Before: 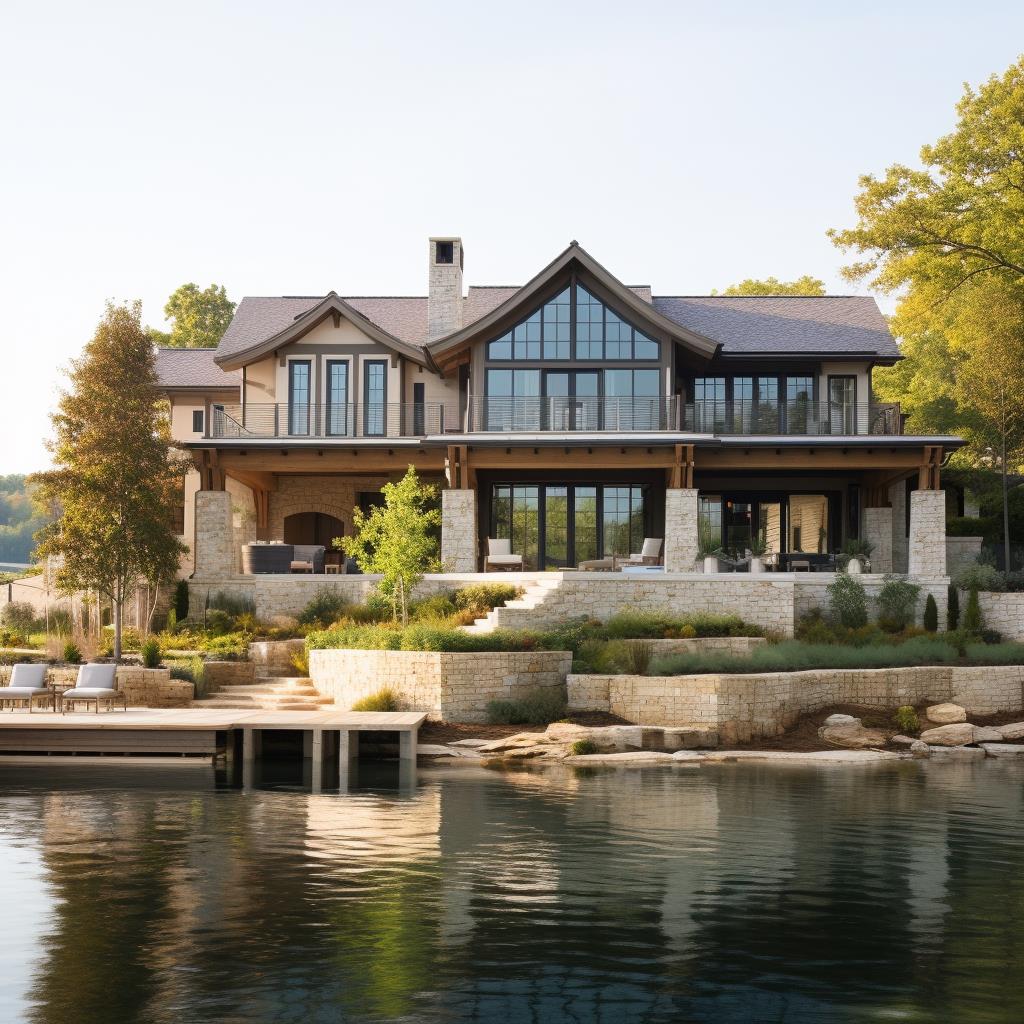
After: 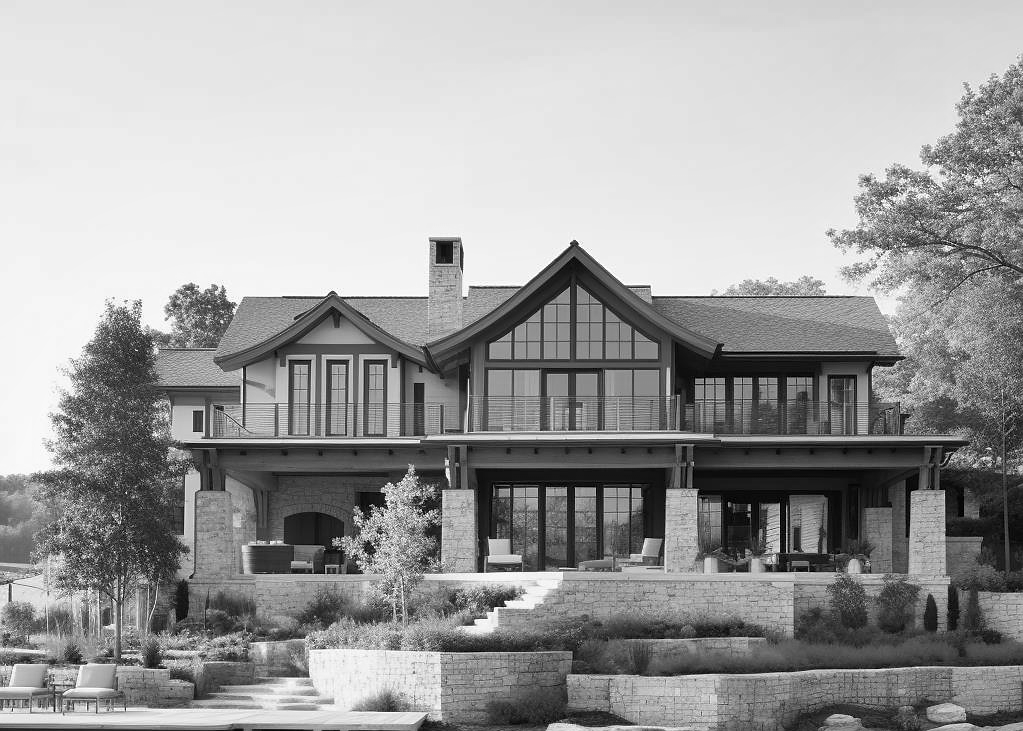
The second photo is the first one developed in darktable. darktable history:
monochrome: a 32, b 64, size 2.3
sharpen: radius 1, threshold 1
crop: bottom 28.576%
shadows and highlights: soften with gaussian
